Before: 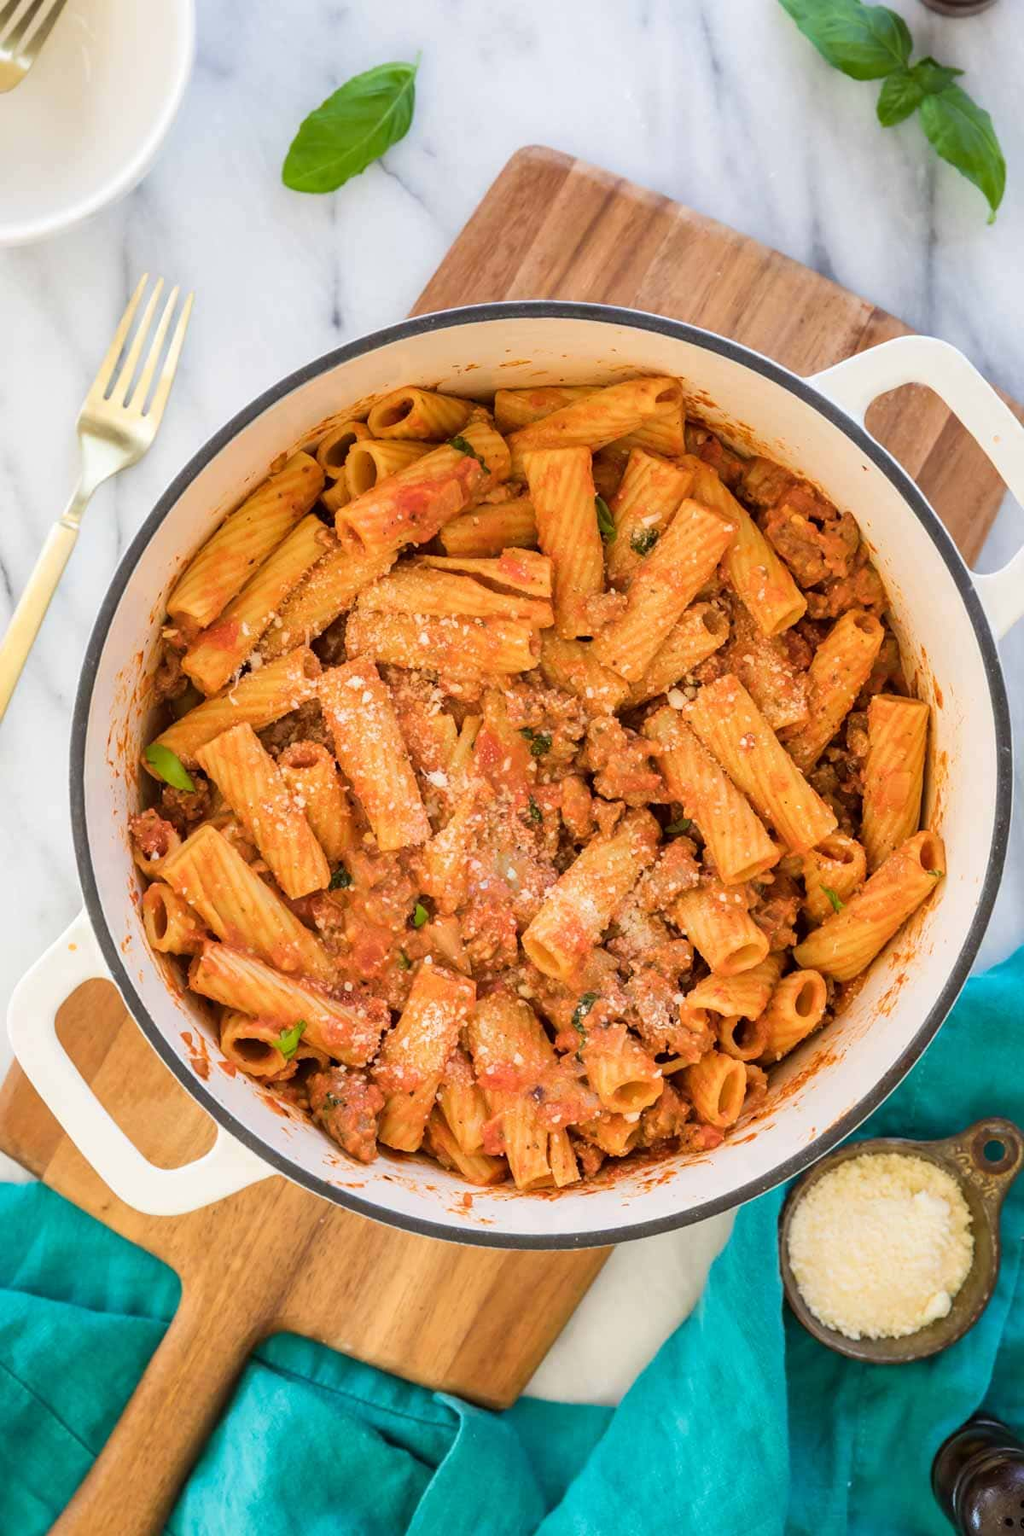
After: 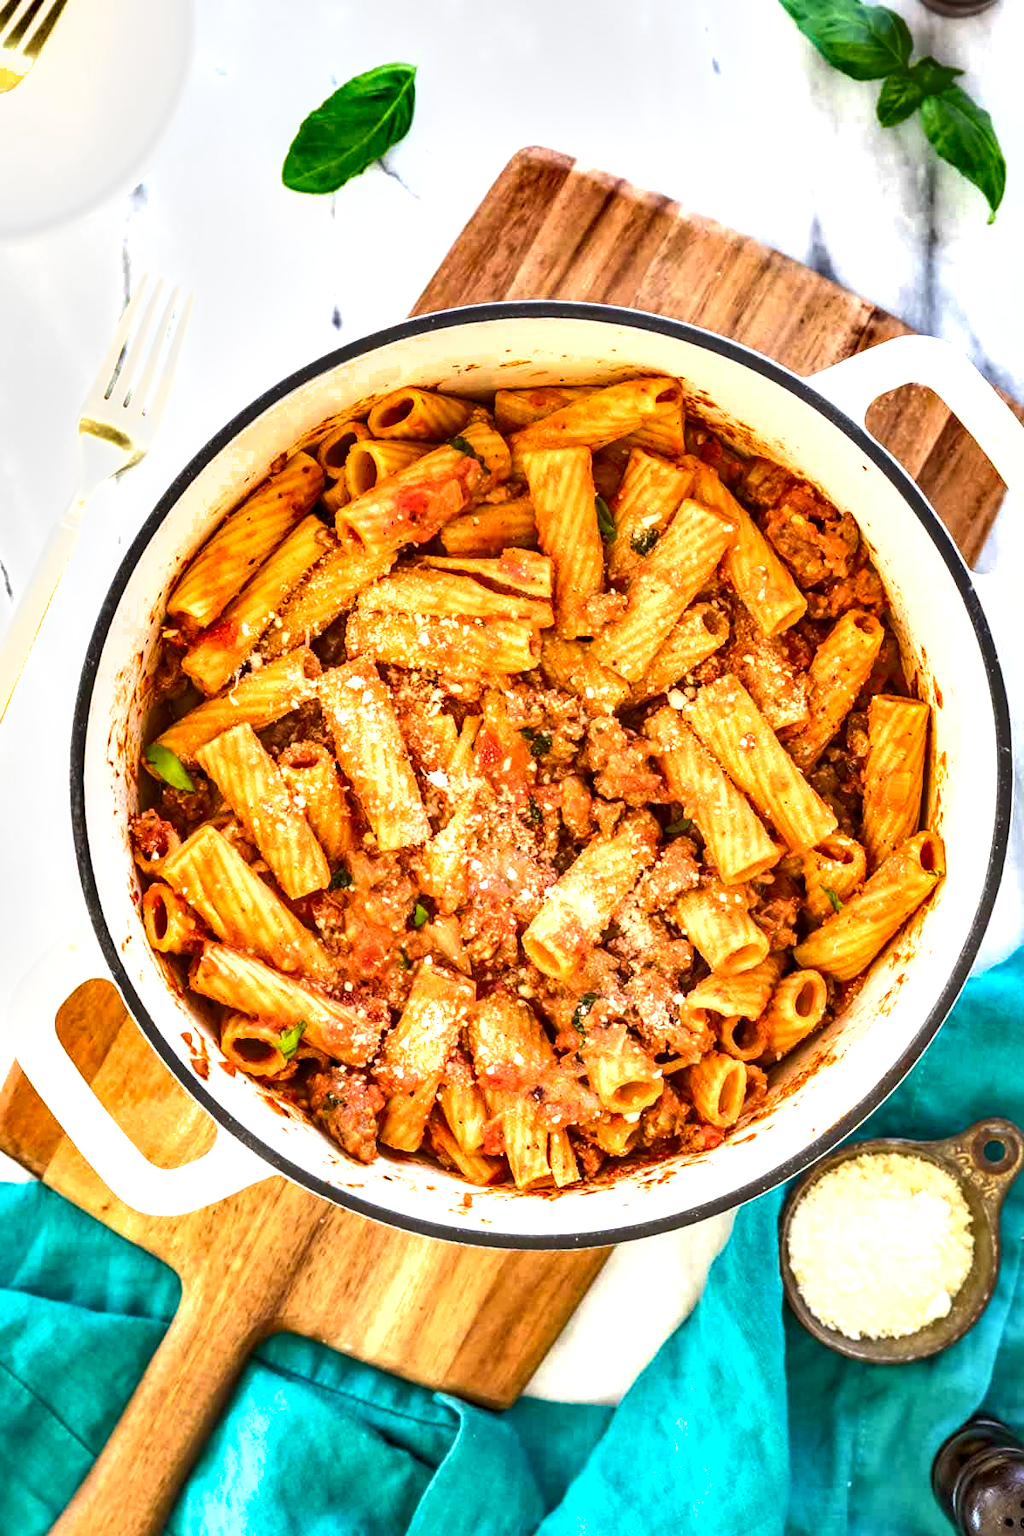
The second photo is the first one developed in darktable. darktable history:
shadows and highlights: shadows 6.46, soften with gaussian
local contrast: detail 138%
exposure: exposure 0.948 EV, compensate highlight preservation false
